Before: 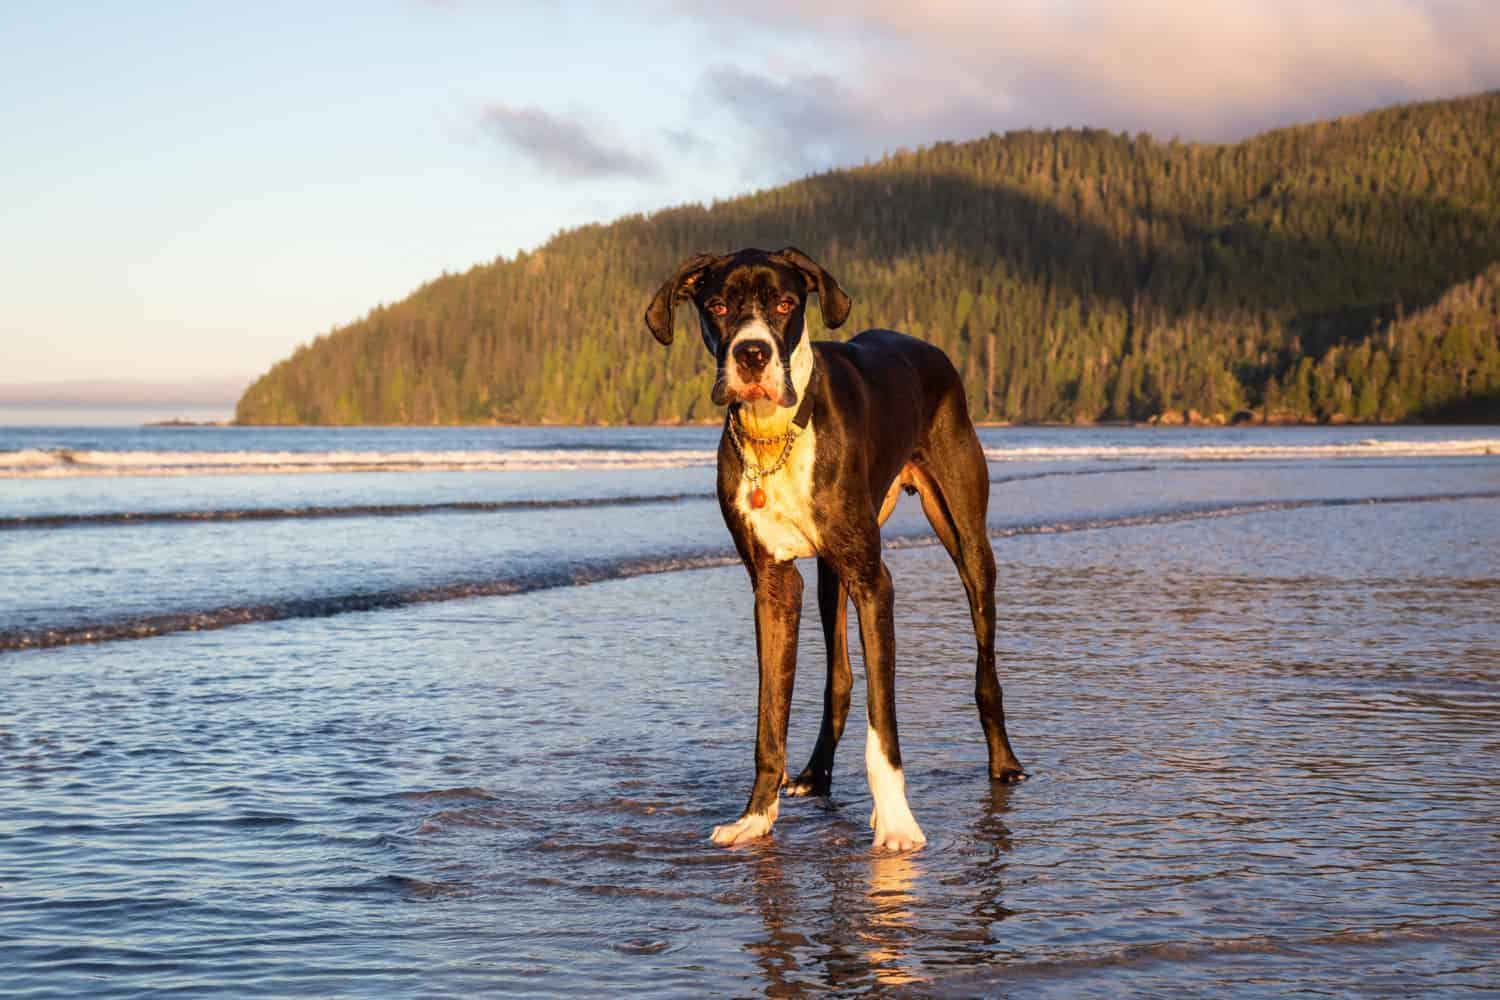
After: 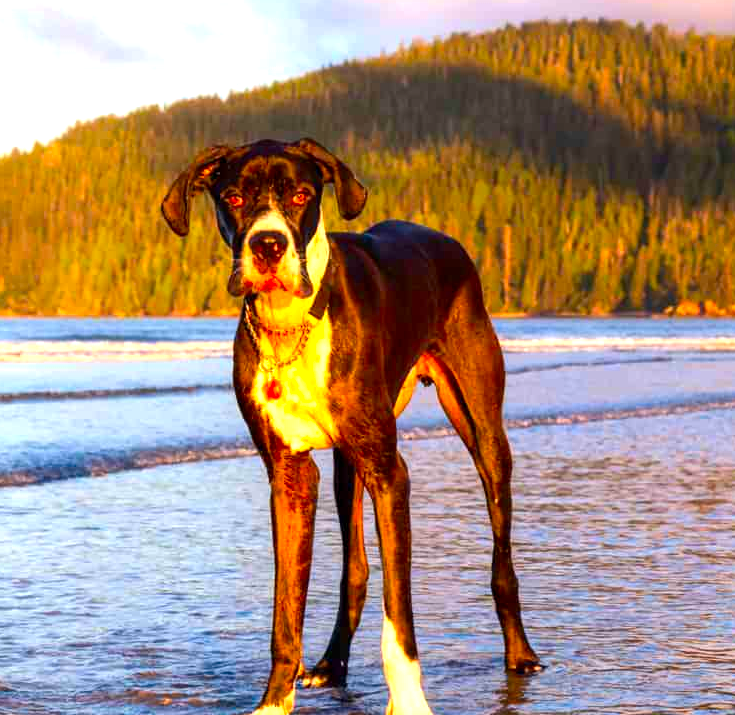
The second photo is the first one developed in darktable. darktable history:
contrast brightness saturation: contrast 0.081, saturation 0.204
crop: left 32.273%, top 10.933%, right 18.67%, bottom 17.54%
exposure: black level correction 0.001, exposure 0.299 EV, compensate highlight preservation false
color correction: highlights b* 0.041, saturation 1.31
color balance rgb: perceptual saturation grading › global saturation 0.433%, perceptual brilliance grading › global brilliance 11.489%, global vibrance 20%
